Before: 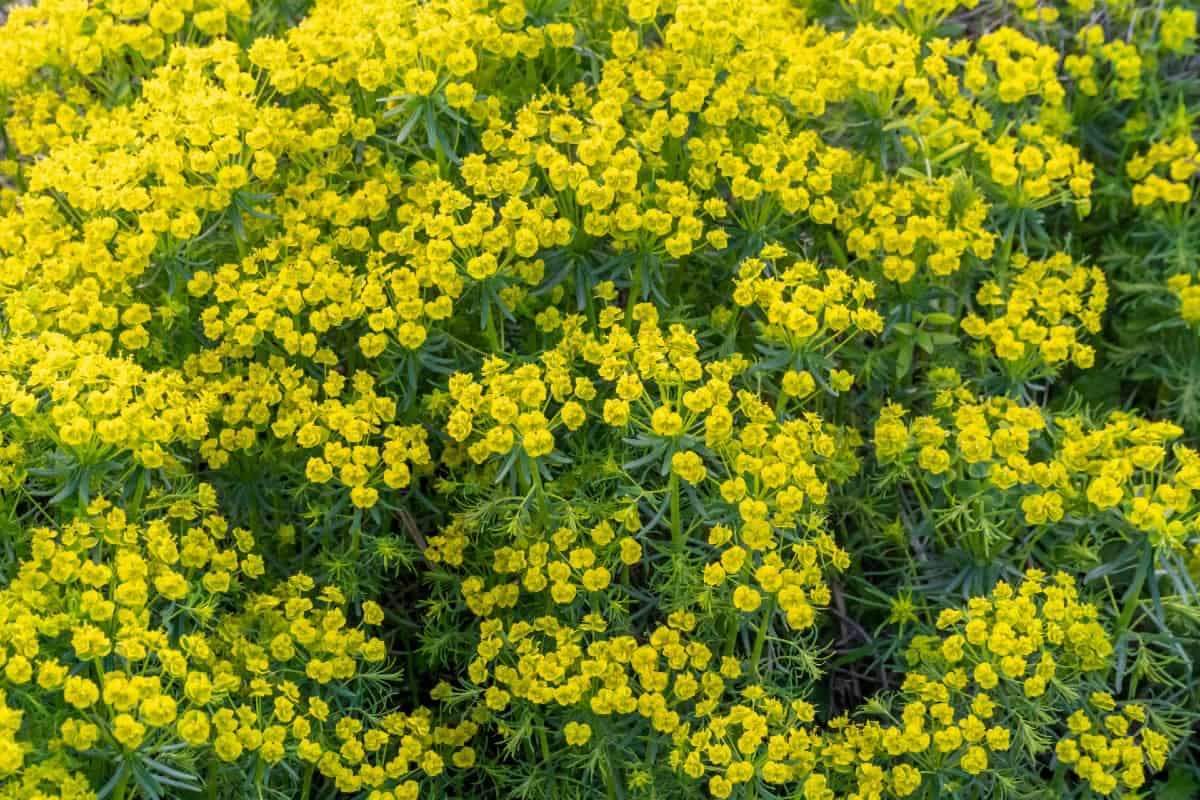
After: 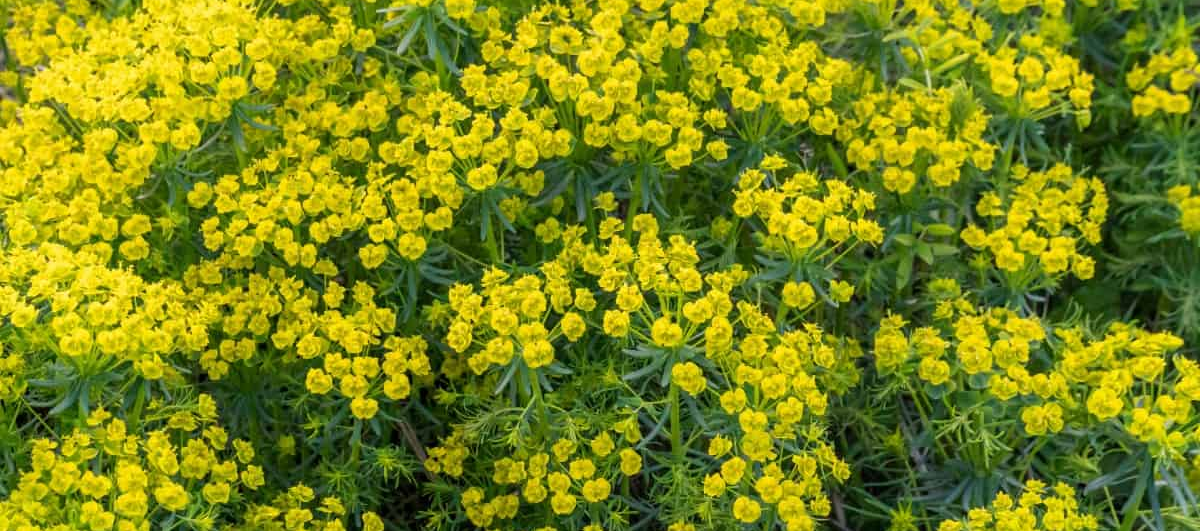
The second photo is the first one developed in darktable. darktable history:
crop: top 11.142%, bottom 22.39%
